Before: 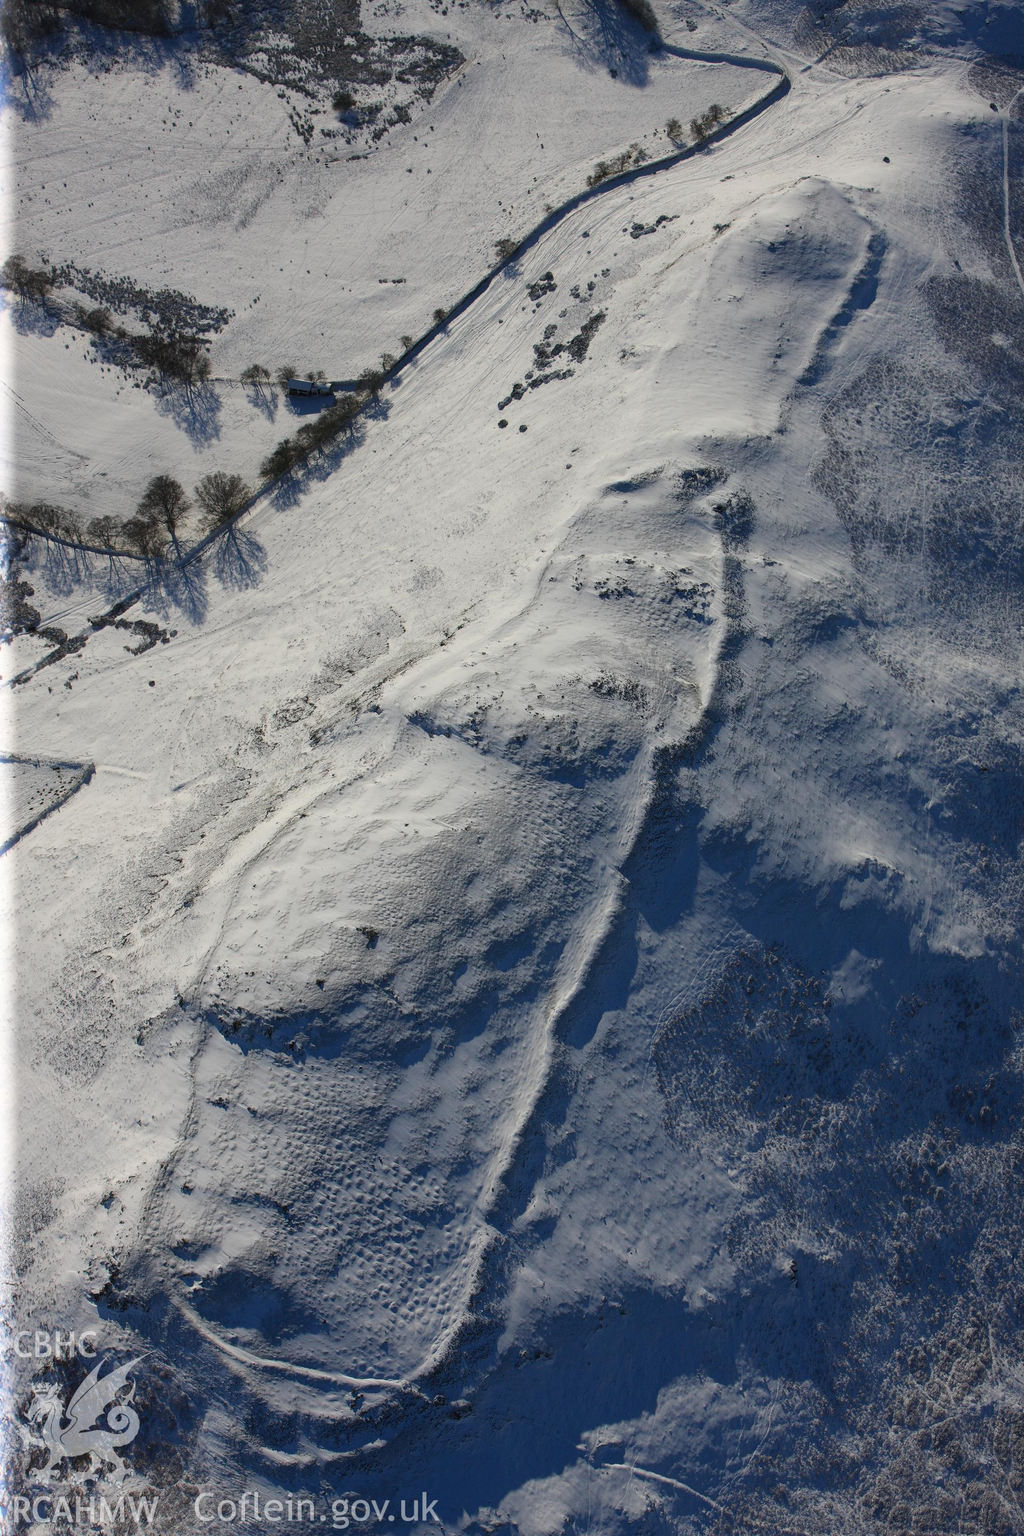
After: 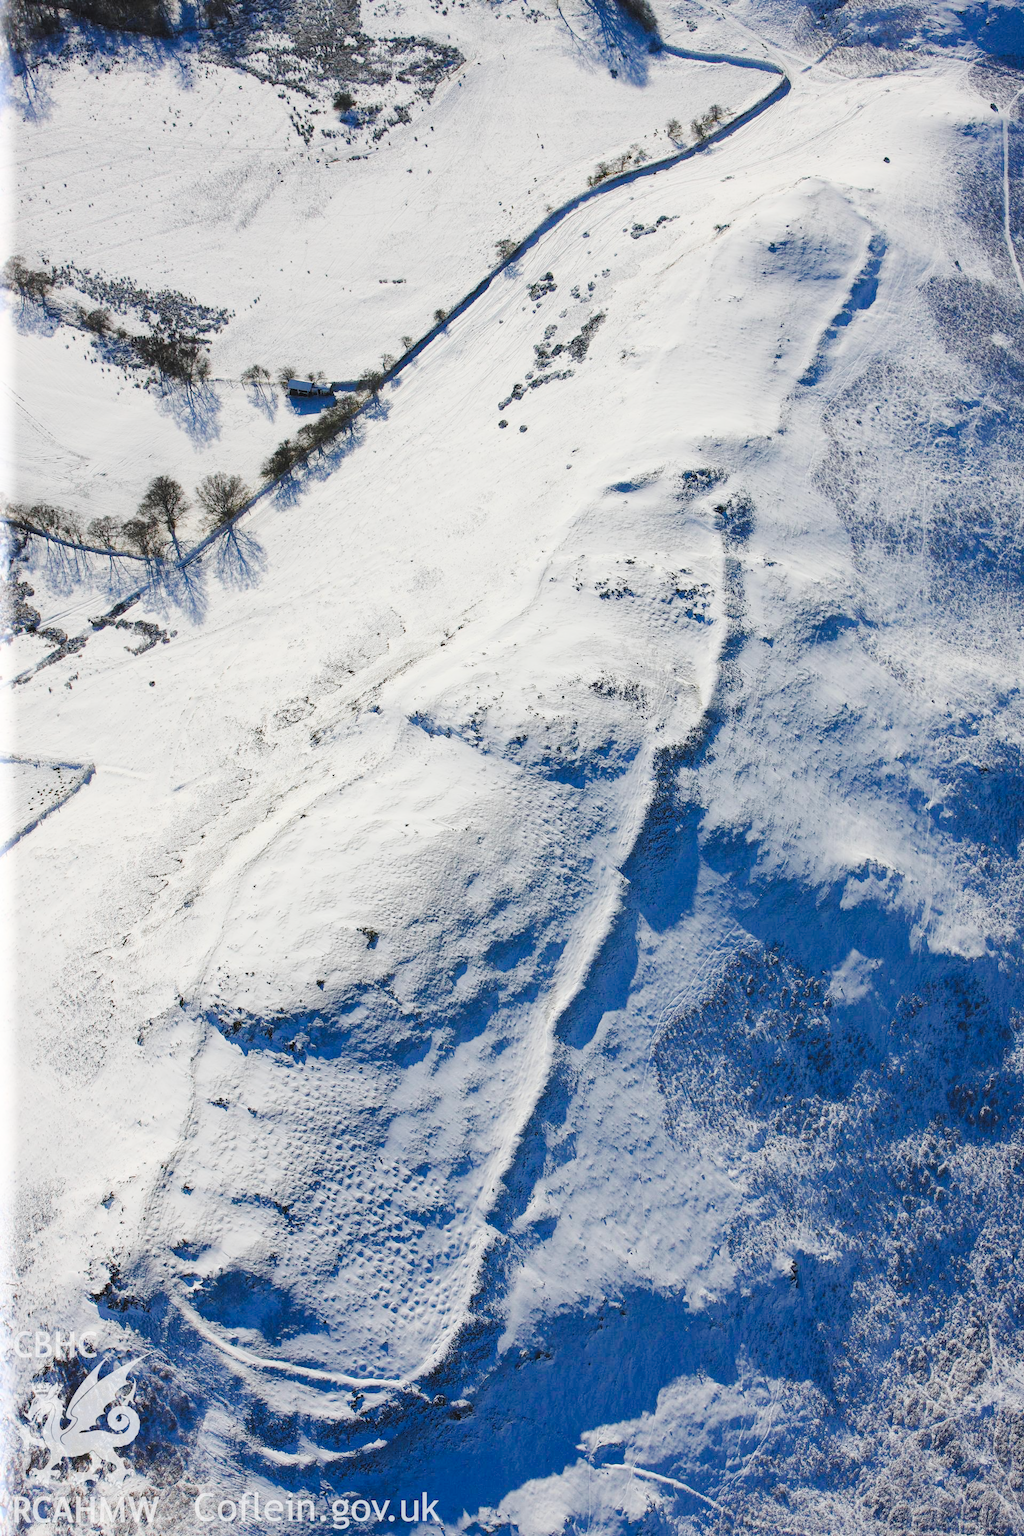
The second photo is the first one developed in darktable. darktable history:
tone curve: curves: ch0 [(0, 0) (0.21, 0.21) (0.43, 0.586) (0.65, 0.793) (1, 1)]; ch1 [(0, 0) (0.382, 0.447) (0.492, 0.484) (0.544, 0.547) (0.583, 0.578) (0.599, 0.595) (0.67, 0.673) (1, 1)]; ch2 [(0, 0) (0.411, 0.382) (0.492, 0.5) (0.531, 0.534) (0.56, 0.573) (0.599, 0.602) (0.696, 0.693) (1, 1)], preserve colors none
contrast brightness saturation: contrast 0.139, brightness 0.205
